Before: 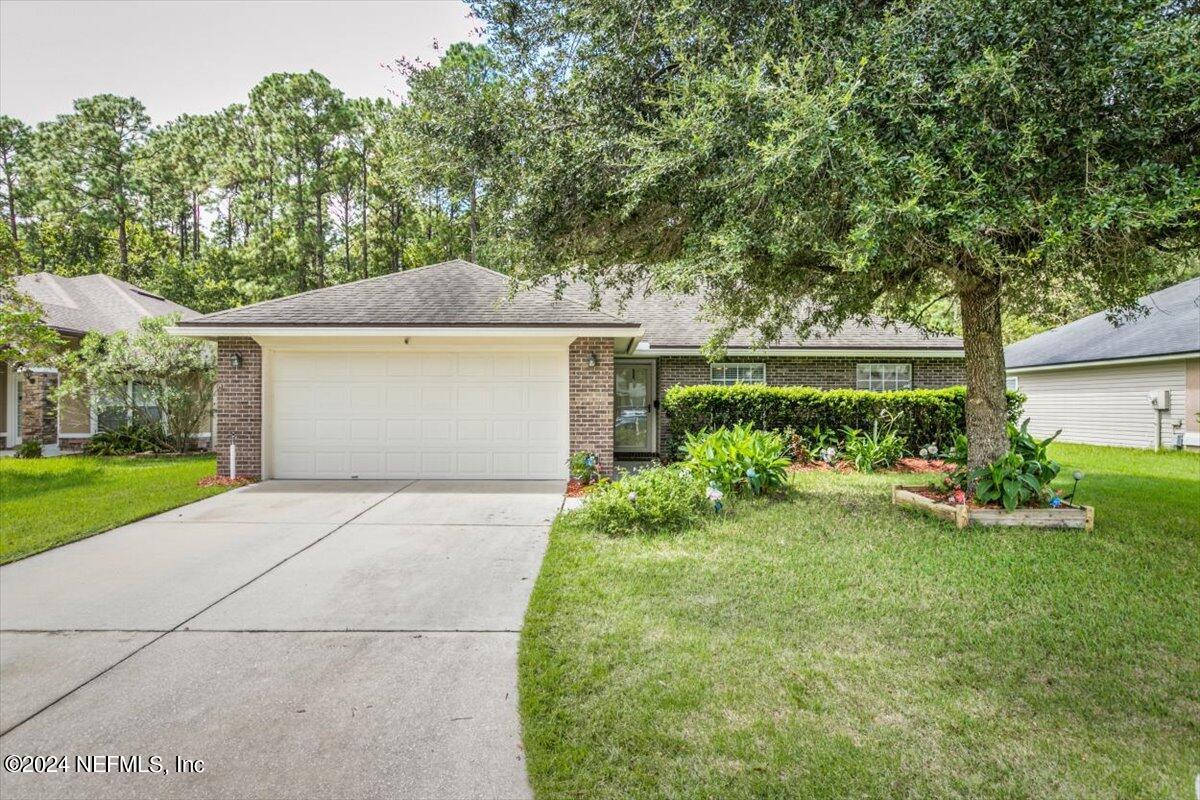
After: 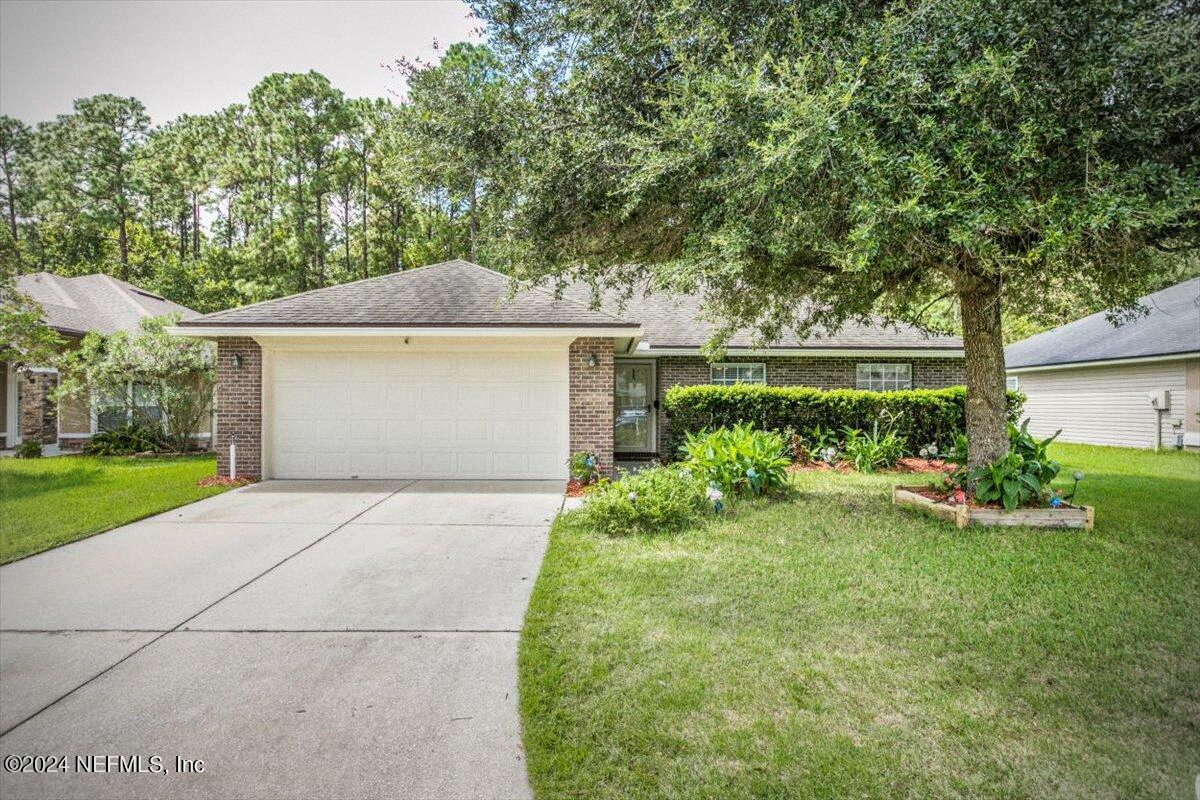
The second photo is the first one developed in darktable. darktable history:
sharpen: radius 2.883, amount 0.868, threshold 47.523
vignetting: dithering 8-bit output, unbound false
grain: on, module defaults
